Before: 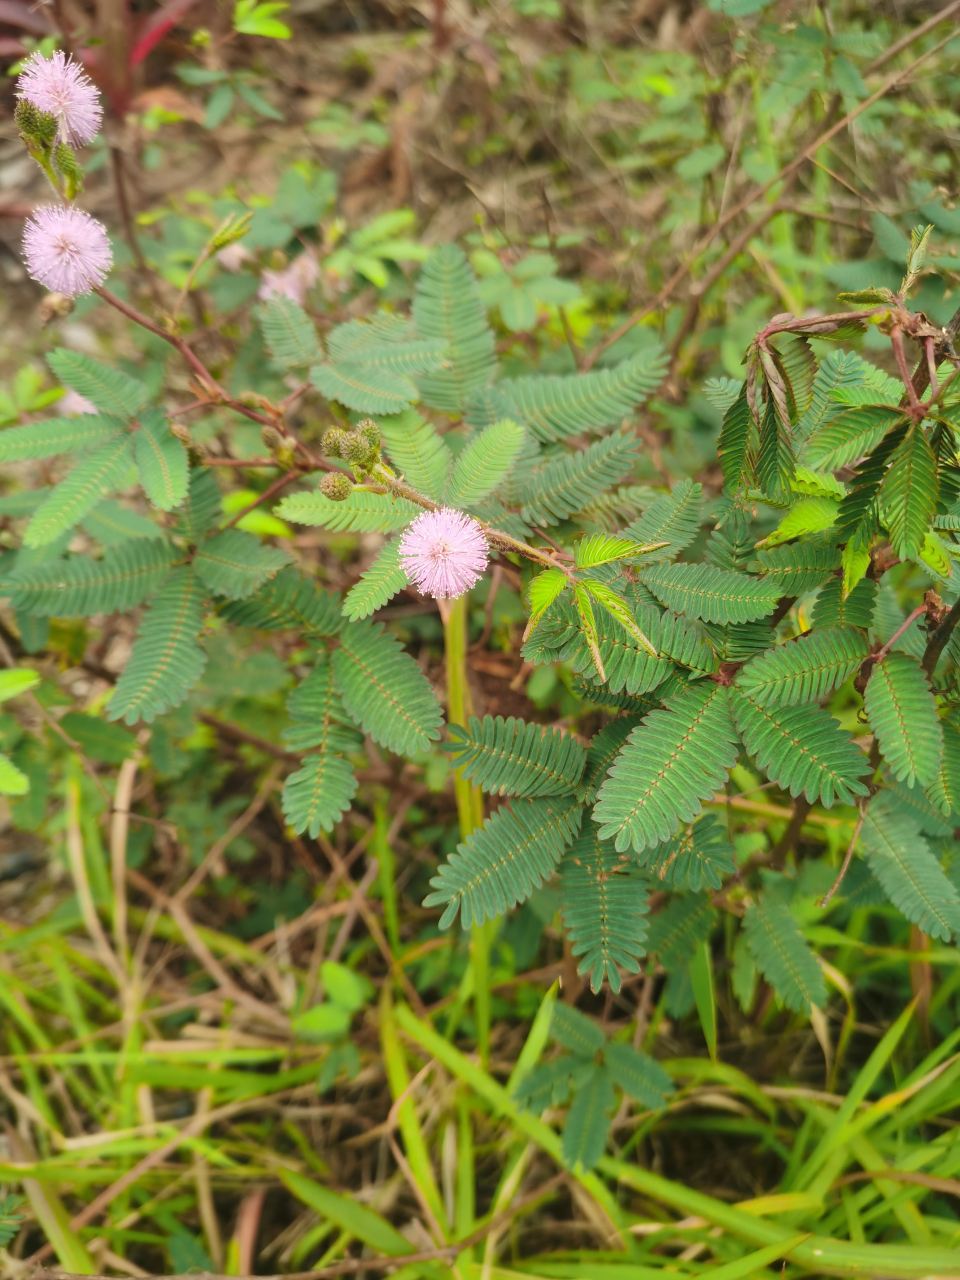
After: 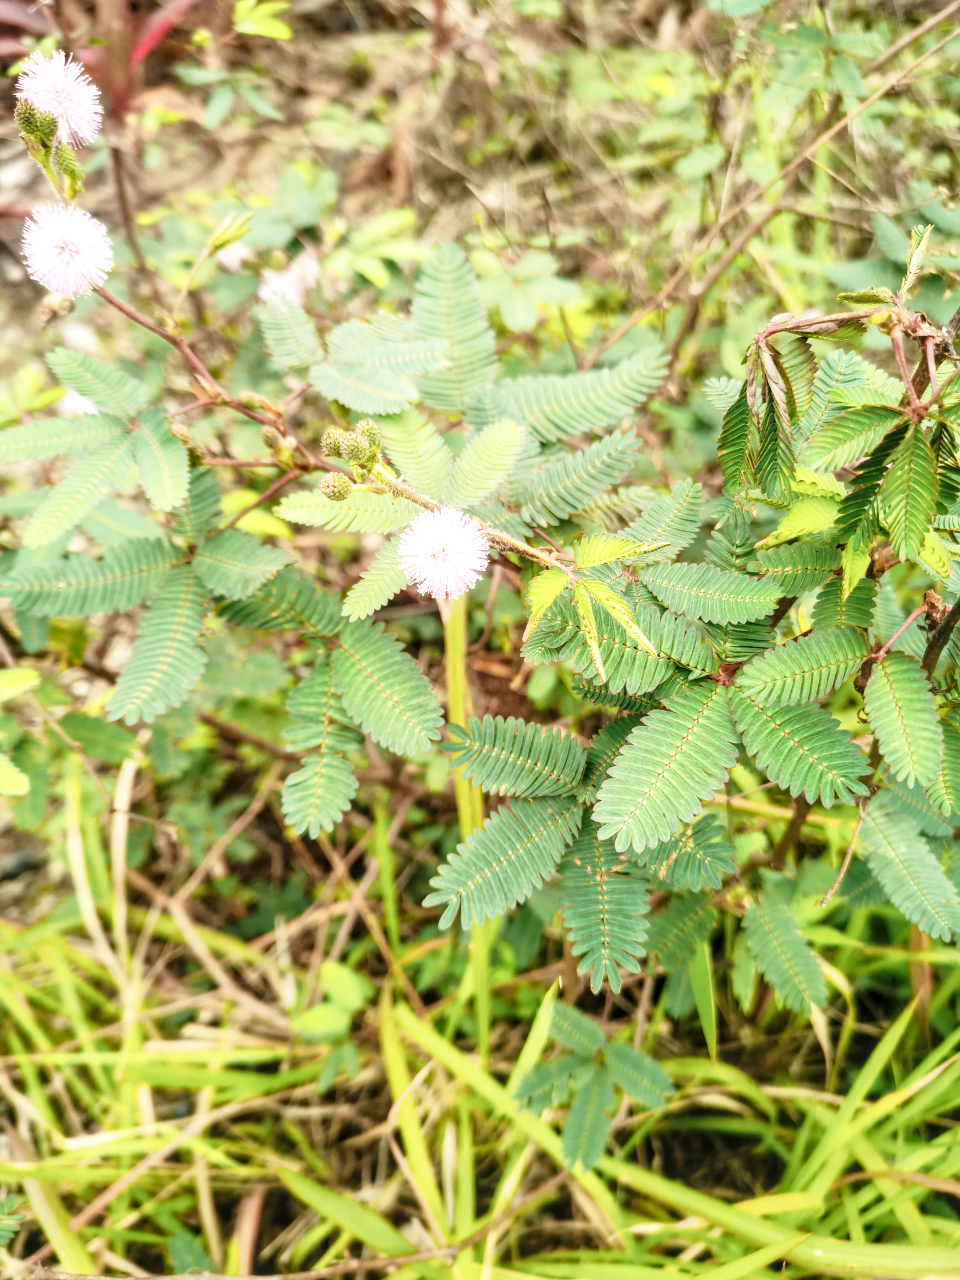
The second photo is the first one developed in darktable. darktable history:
base curve: curves: ch0 [(0, 0) (0.012, 0.01) (0.073, 0.168) (0.31, 0.711) (0.645, 0.957) (1, 1)], preserve colors none
color correction: highlights b* -0.059, saturation 0.791
local contrast: on, module defaults
exposure: black level correction 0.002, exposure -0.096 EV, compensate highlight preservation false
